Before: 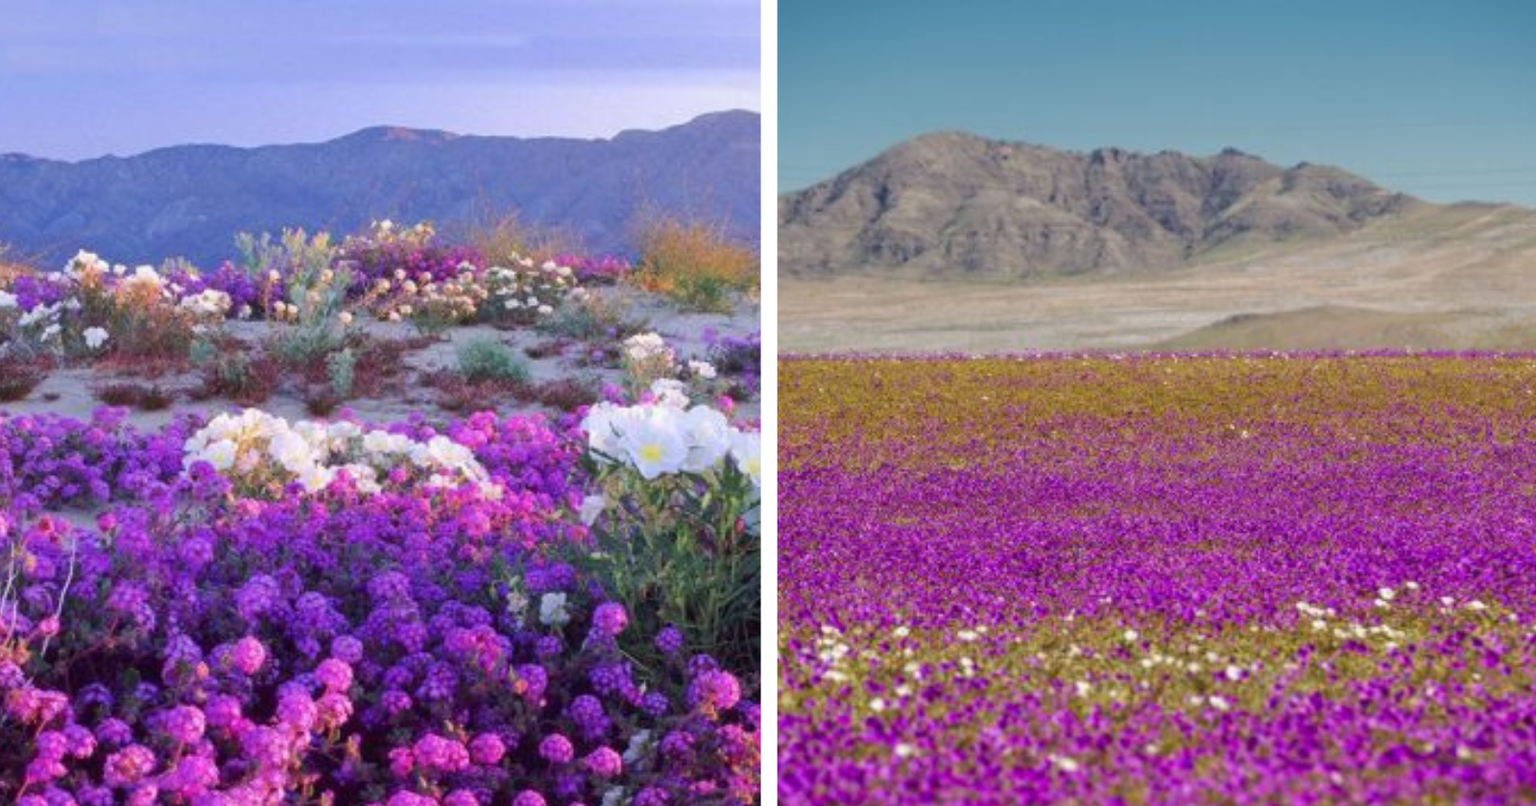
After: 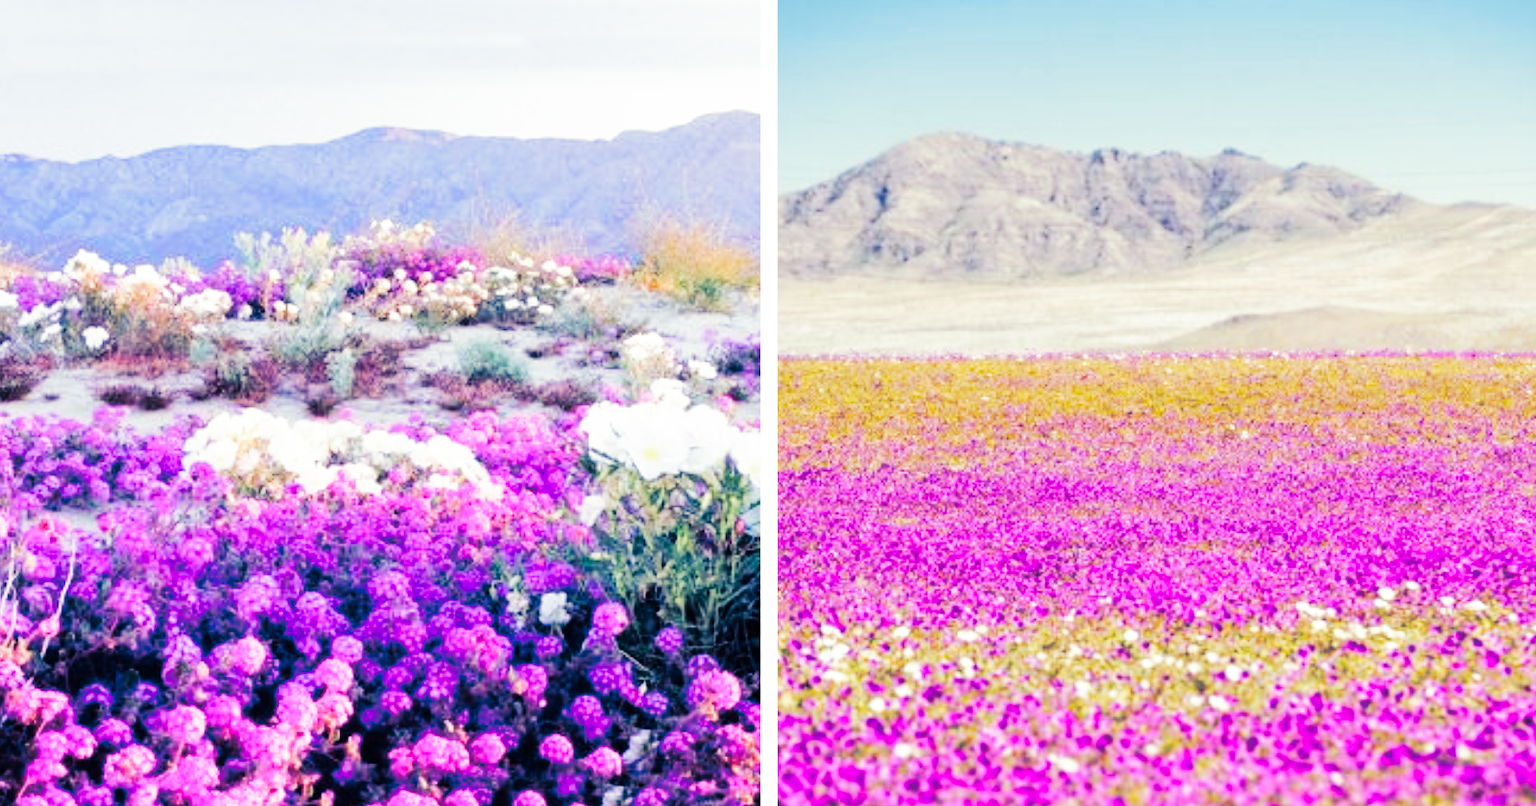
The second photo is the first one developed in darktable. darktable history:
tone curve: curves: ch0 [(0, 0) (0.003, 0.011) (0.011, 0.012) (0.025, 0.013) (0.044, 0.023) (0.069, 0.04) (0.1, 0.06) (0.136, 0.094) (0.177, 0.145) (0.224, 0.213) (0.277, 0.301) (0.335, 0.389) (0.399, 0.473) (0.468, 0.554) (0.543, 0.627) (0.623, 0.694) (0.709, 0.763) (0.801, 0.83) (0.898, 0.906) (1, 1)], preserve colors none
base curve: curves: ch0 [(0, 0) (0.007, 0.004) (0.027, 0.03) (0.046, 0.07) (0.207, 0.54) (0.442, 0.872) (0.673, 0.972) (1, 1)], preserve colors none
split-toning: shadows › hue 226.8°, shadows › saturation 0.84
